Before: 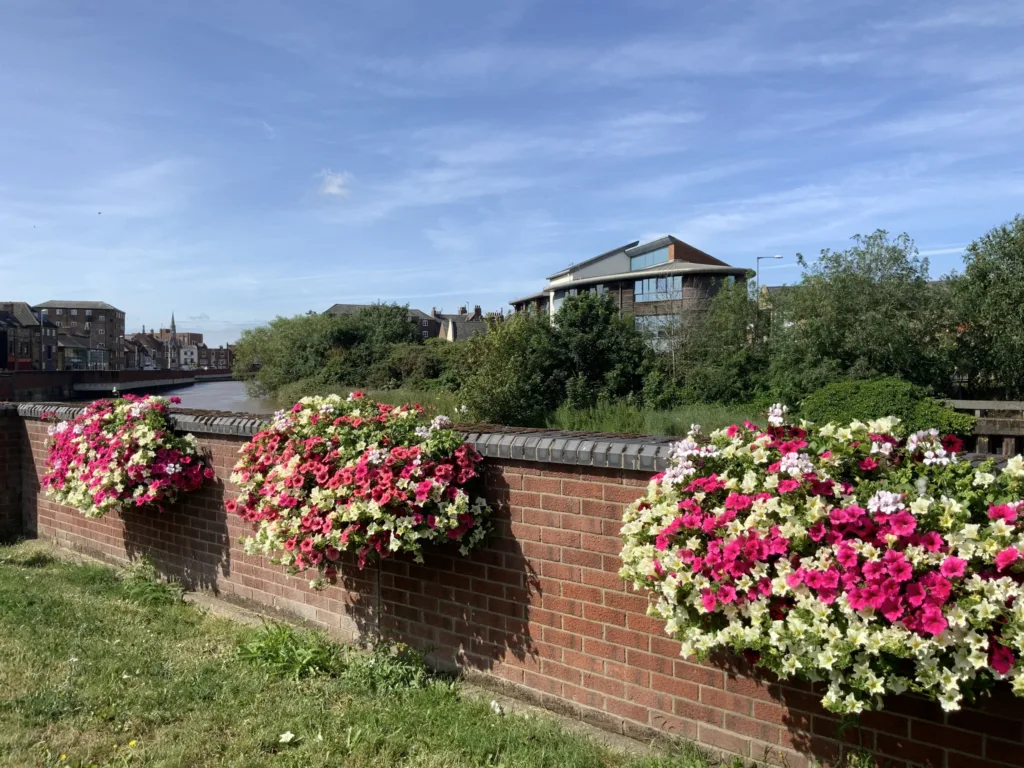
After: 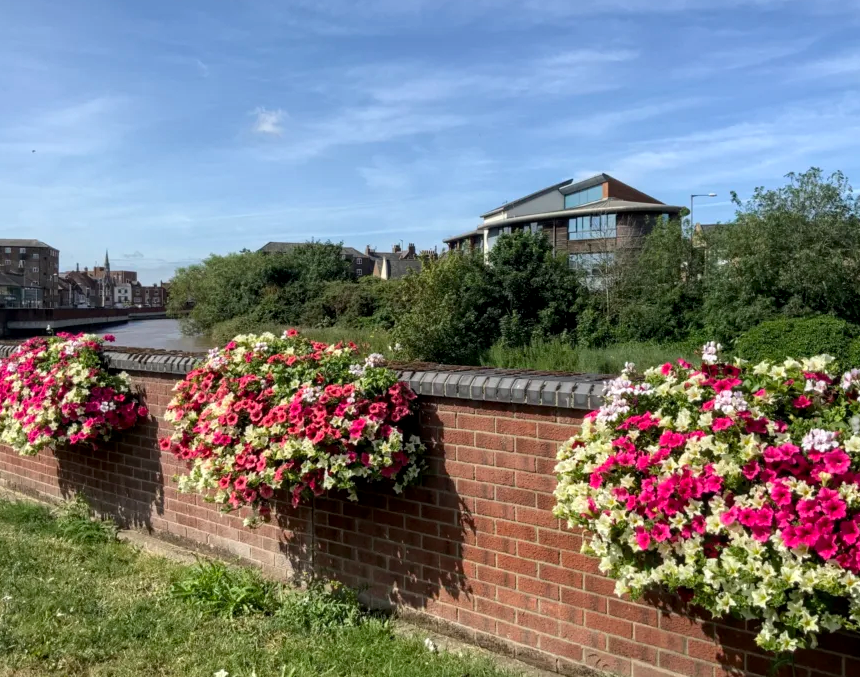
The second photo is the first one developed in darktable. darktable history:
local contrast: on, module defaults
crop: left 6.446%, top 8.188%, right 9.538%, bottom 3.548%
